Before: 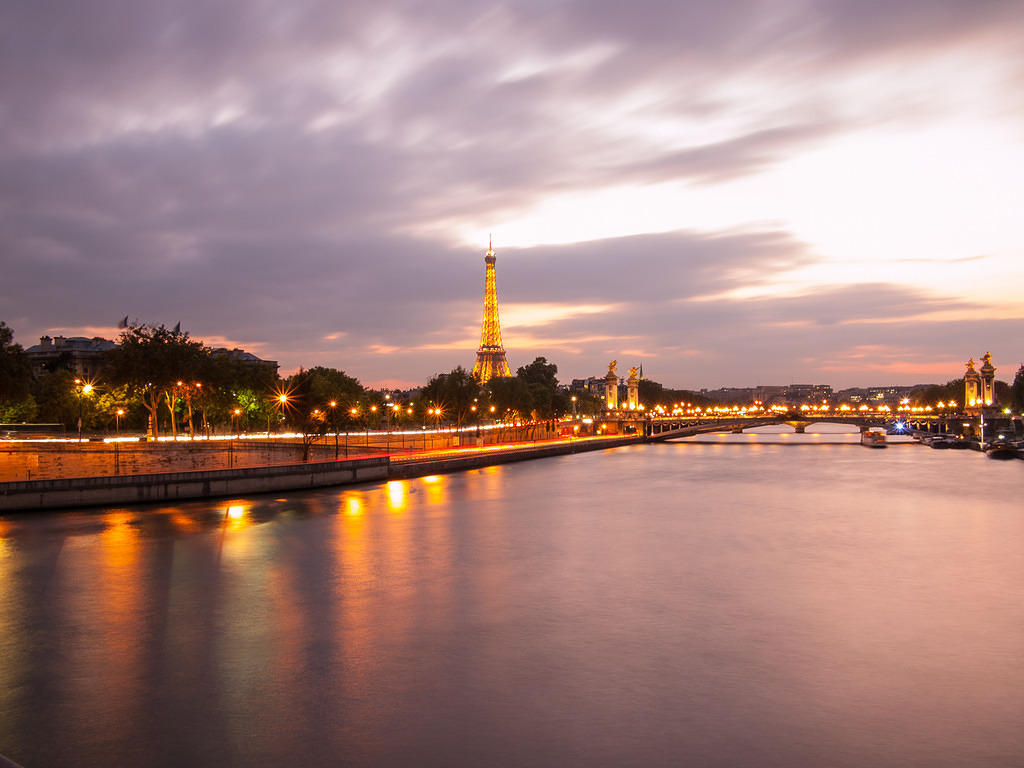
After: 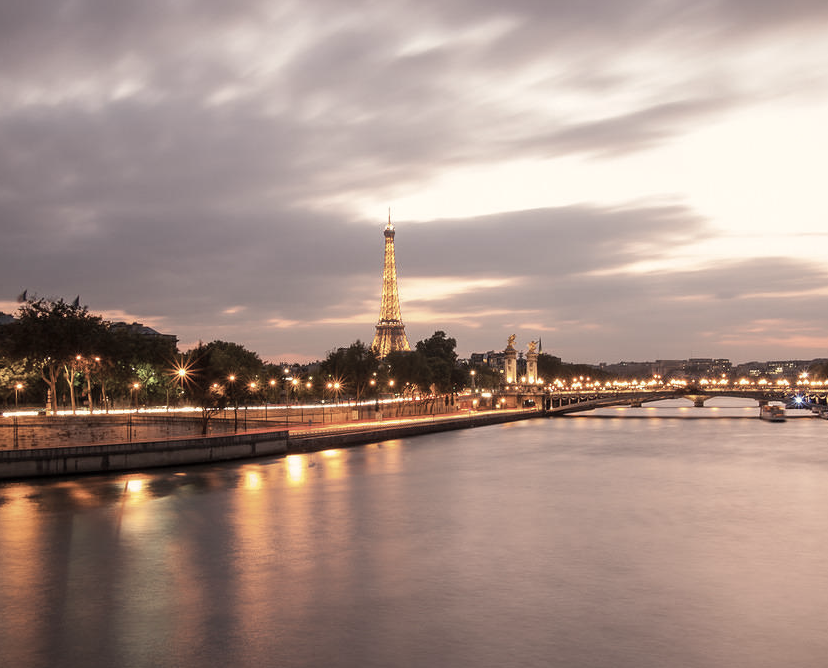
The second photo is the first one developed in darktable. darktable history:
color zones: curves: ch1 [(0, 0.292) (0.001, 0.292) (0.2, 0.264) (0.4, 0.248) (0.6, 0.248) (0.8, 0.264) (0.999, 0.292) (1, 0.292)]
crop: left 9.929%, top 3.475%, right 9.188%, bottom 9.529%
white balance: red 1.029, blue 0.92
